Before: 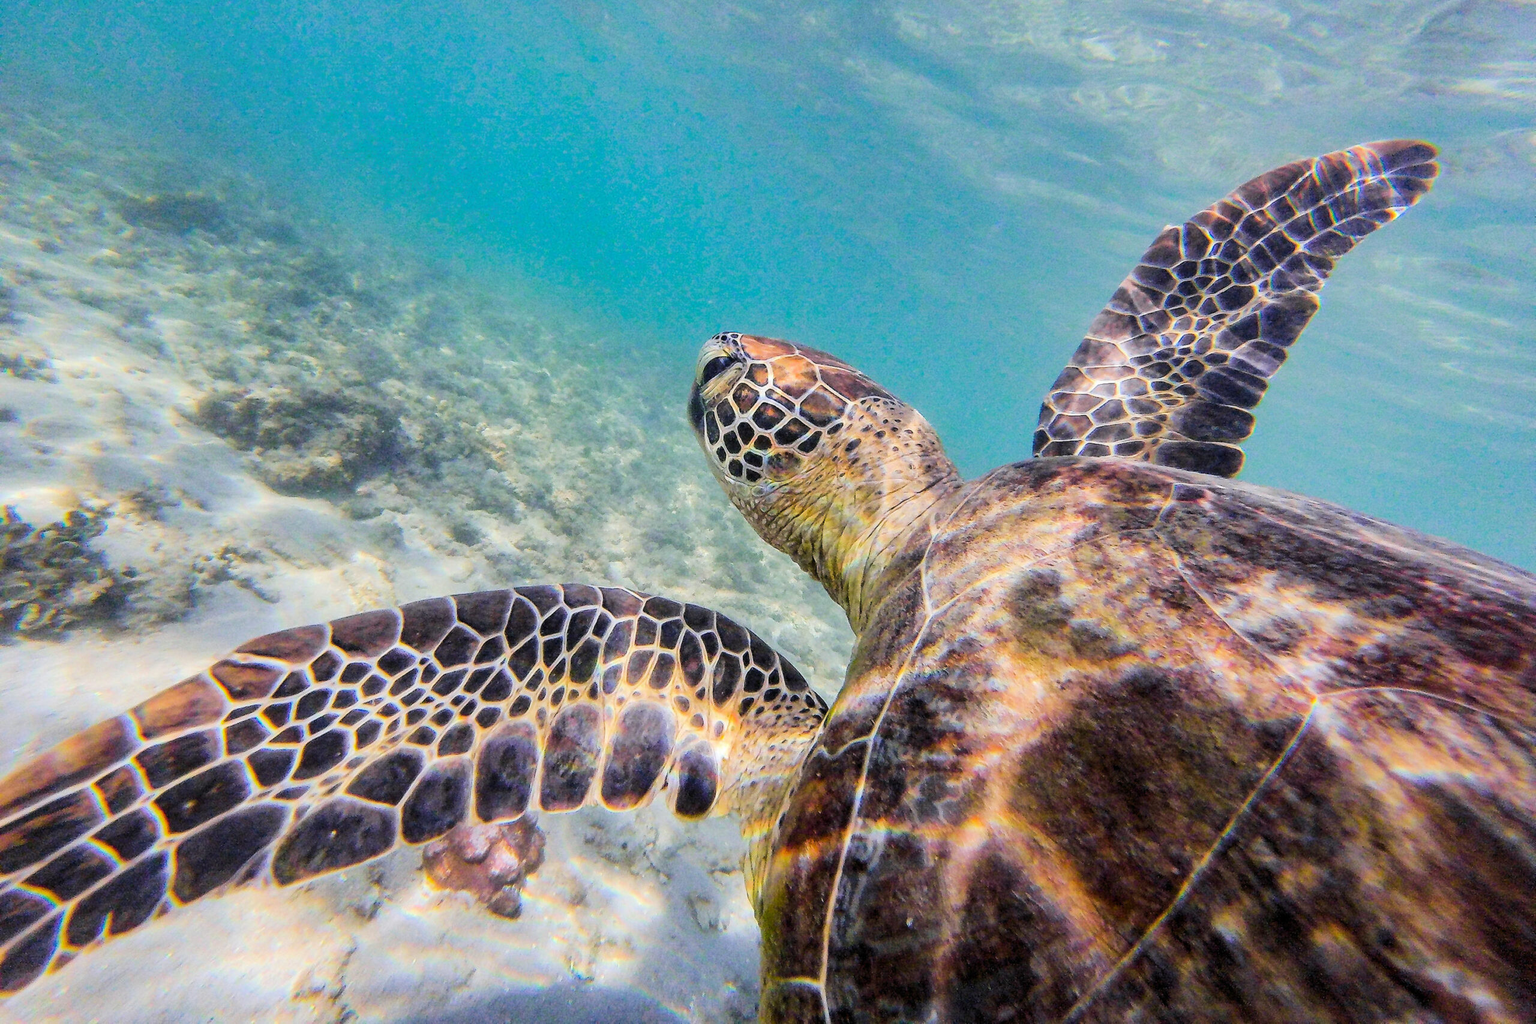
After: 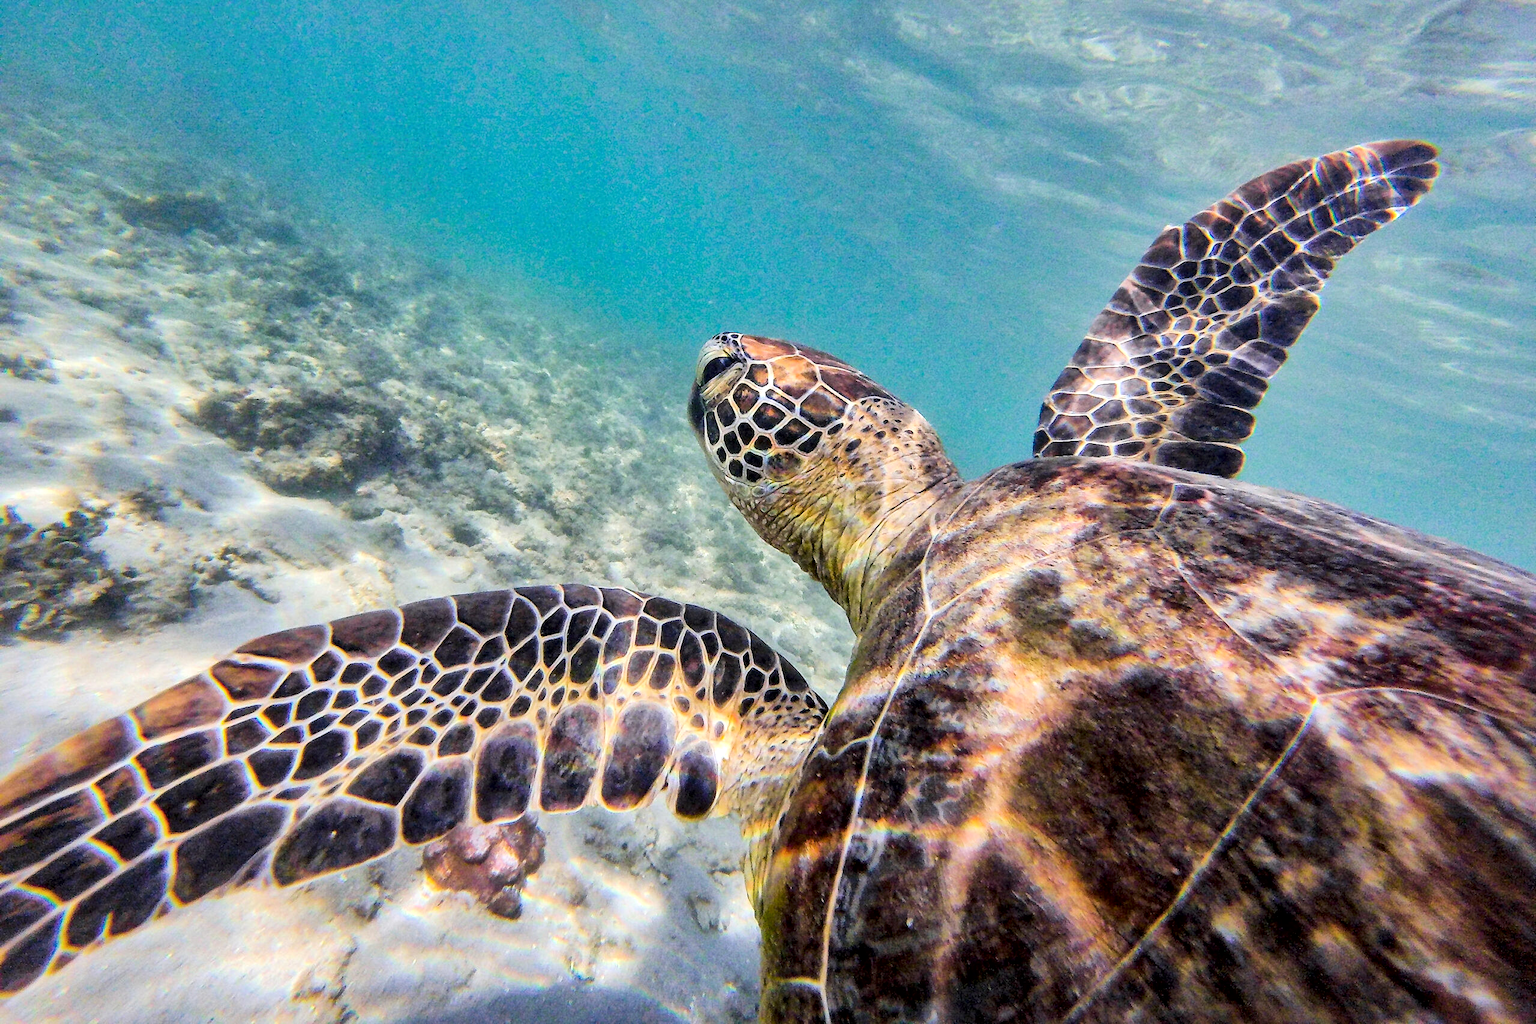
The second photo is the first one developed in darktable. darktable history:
local contrast: mode bilateral grid, contrast 25, coarseness 59, detail 152%, midtone range 0.2
